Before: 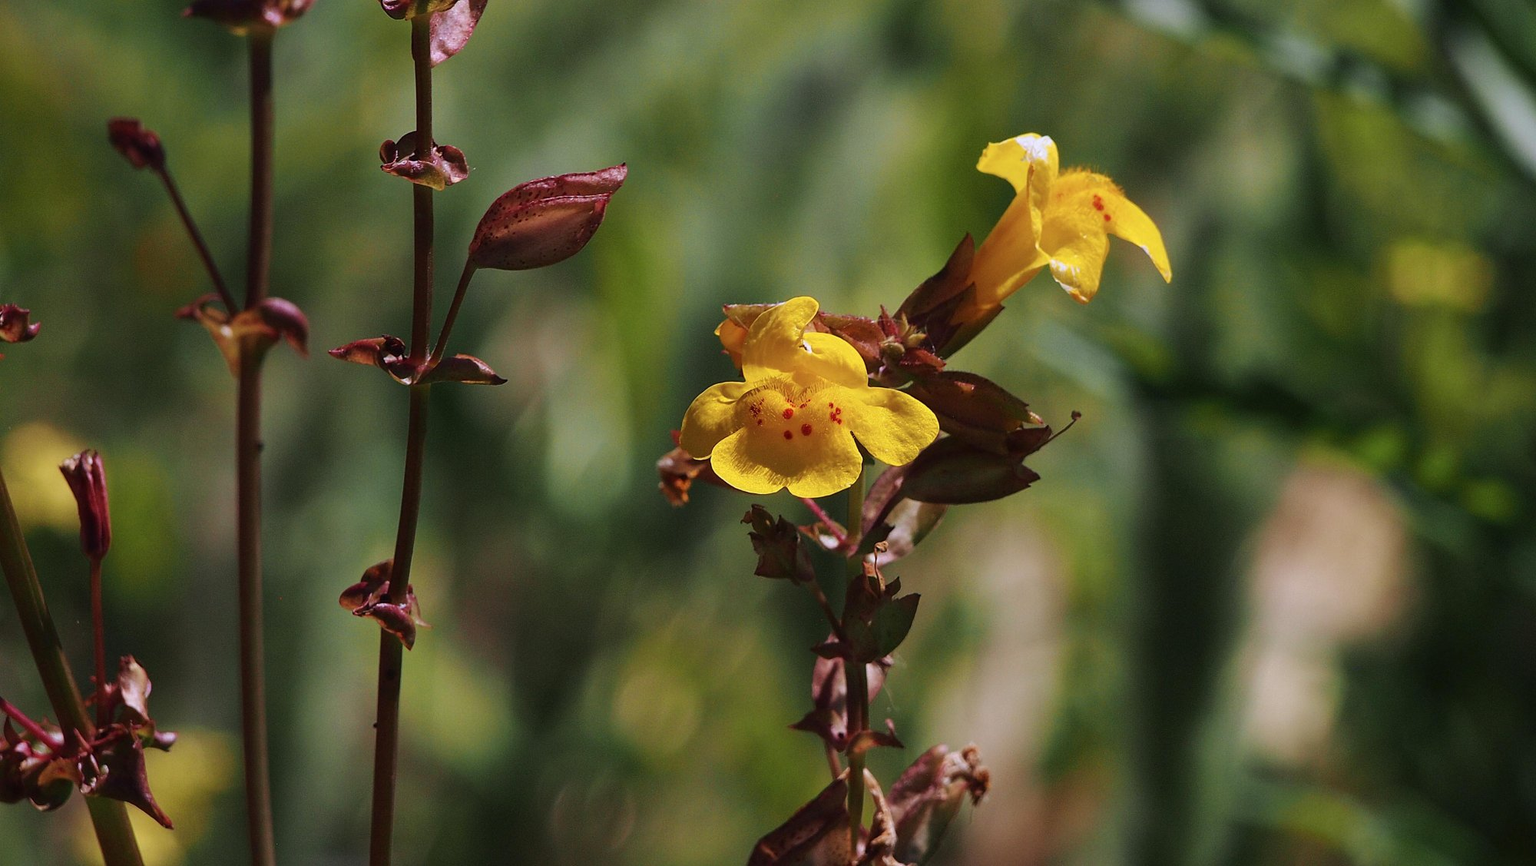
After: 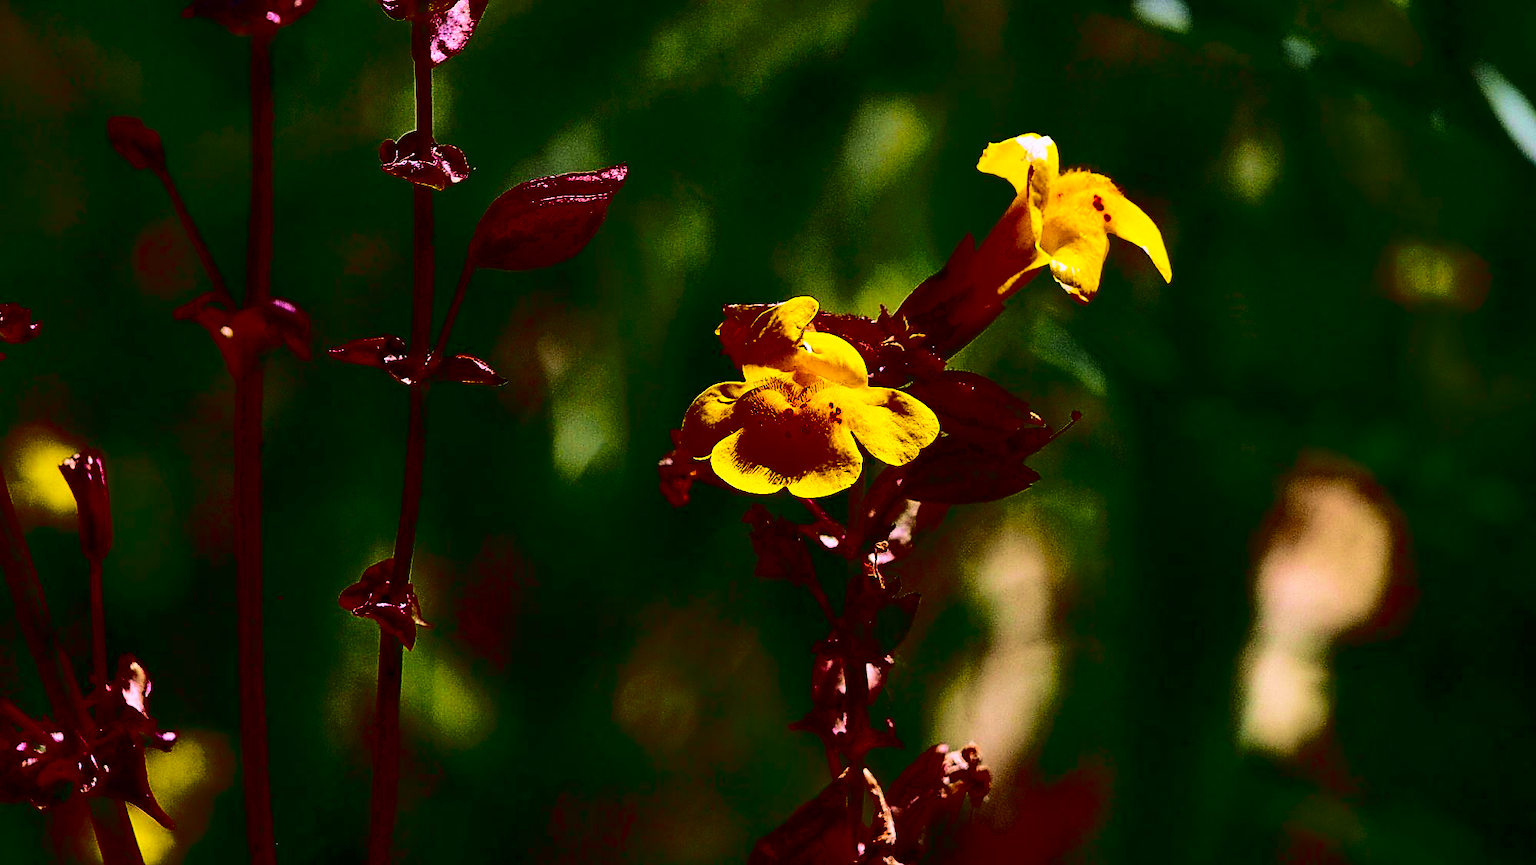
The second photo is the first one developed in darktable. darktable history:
sharpen: on, module defaults
velvia: strength 45%
exposure: exposure 0.078 EV, compensate highlight preservation false
contrast brightness saturation: contrast 0.77, brightness -1, saturation 1
